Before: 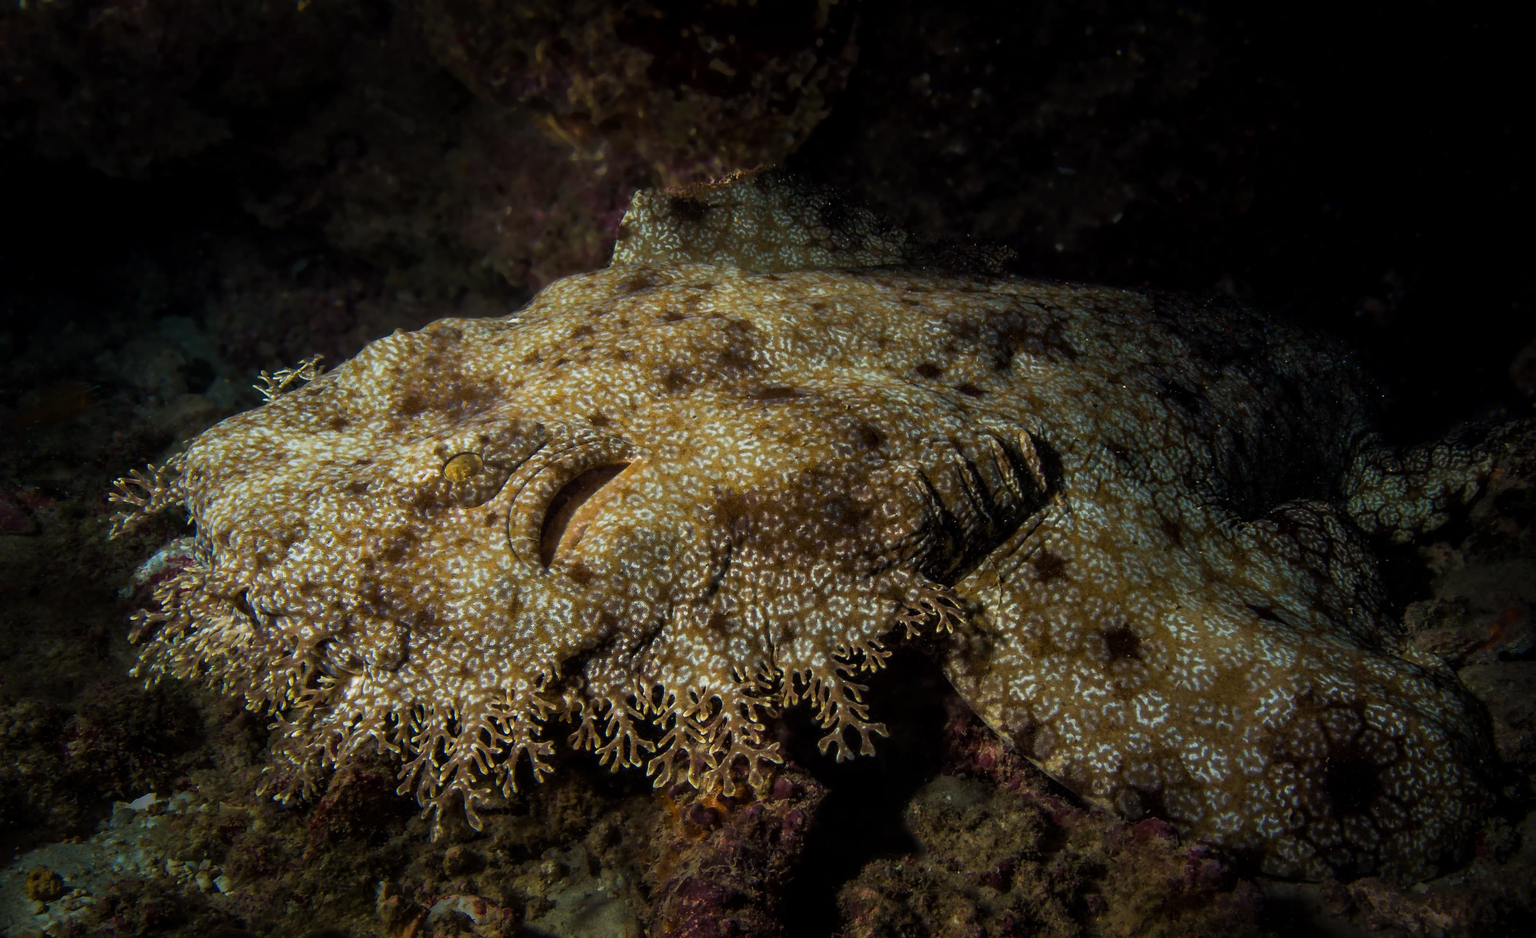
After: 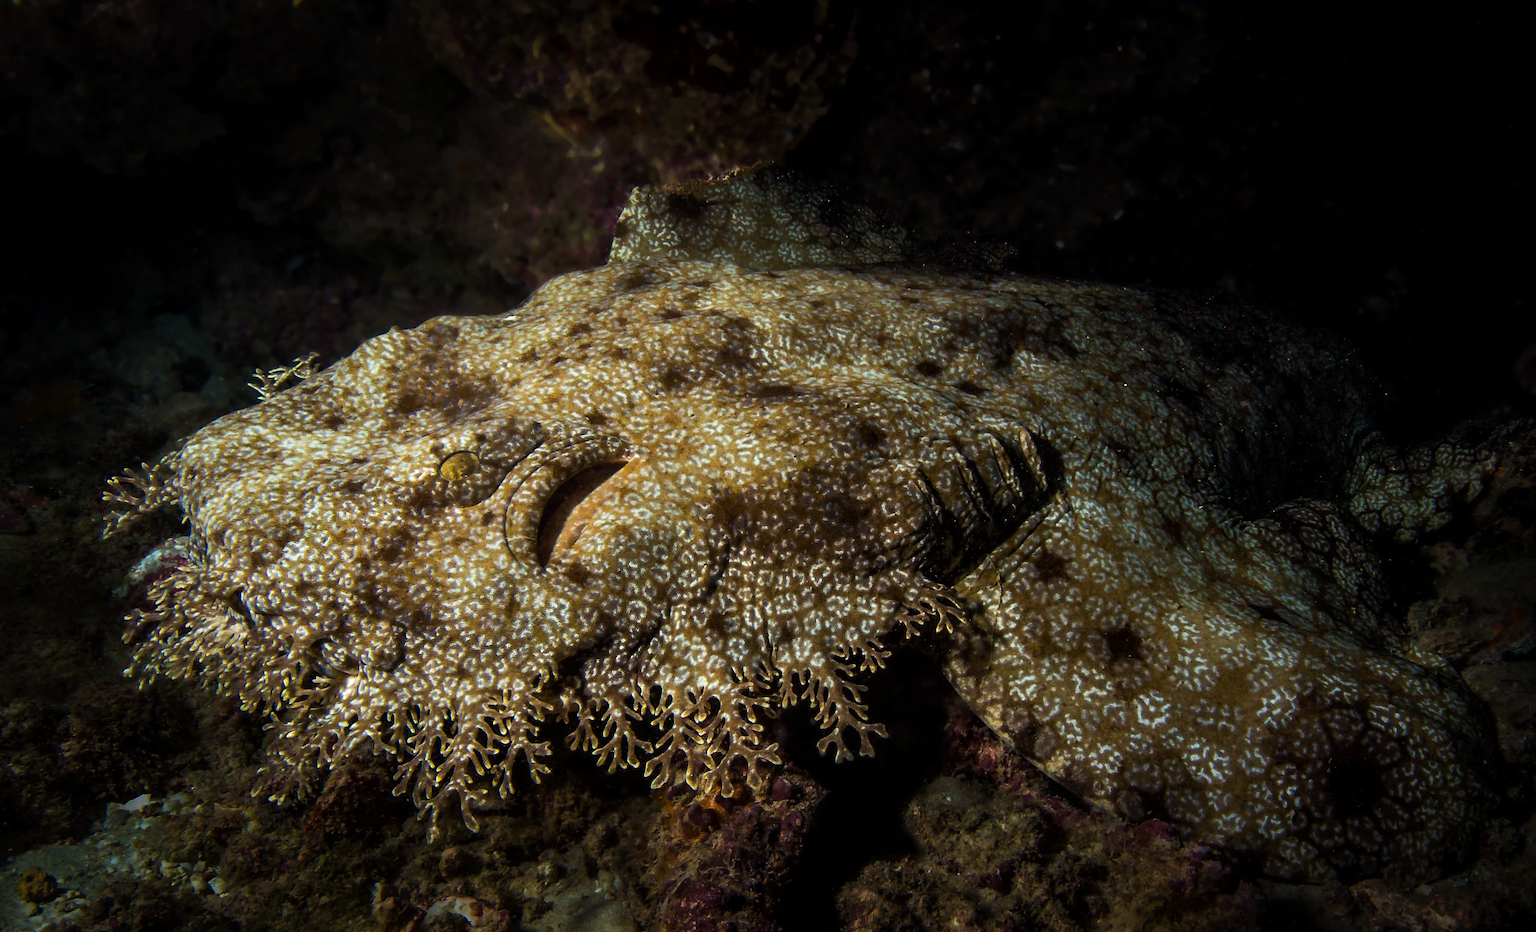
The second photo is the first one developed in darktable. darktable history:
tone equalizer: -8 EV -0.426 EV, -7 EV -0.429 EV, -6 EV -0.359 EV, -5 EV -0.24 EV, -3 EV 0.232 EV, -2 EV 0.337 EV, -1 EV 0.41 EV, +0 EV 0.401 EV, edges refinement/feathering 500, mask exposure compensation -1.57 EV, preserve details no
crop: left 0.463%, top 0.536%, right 0.227%, bottom 0.701%
